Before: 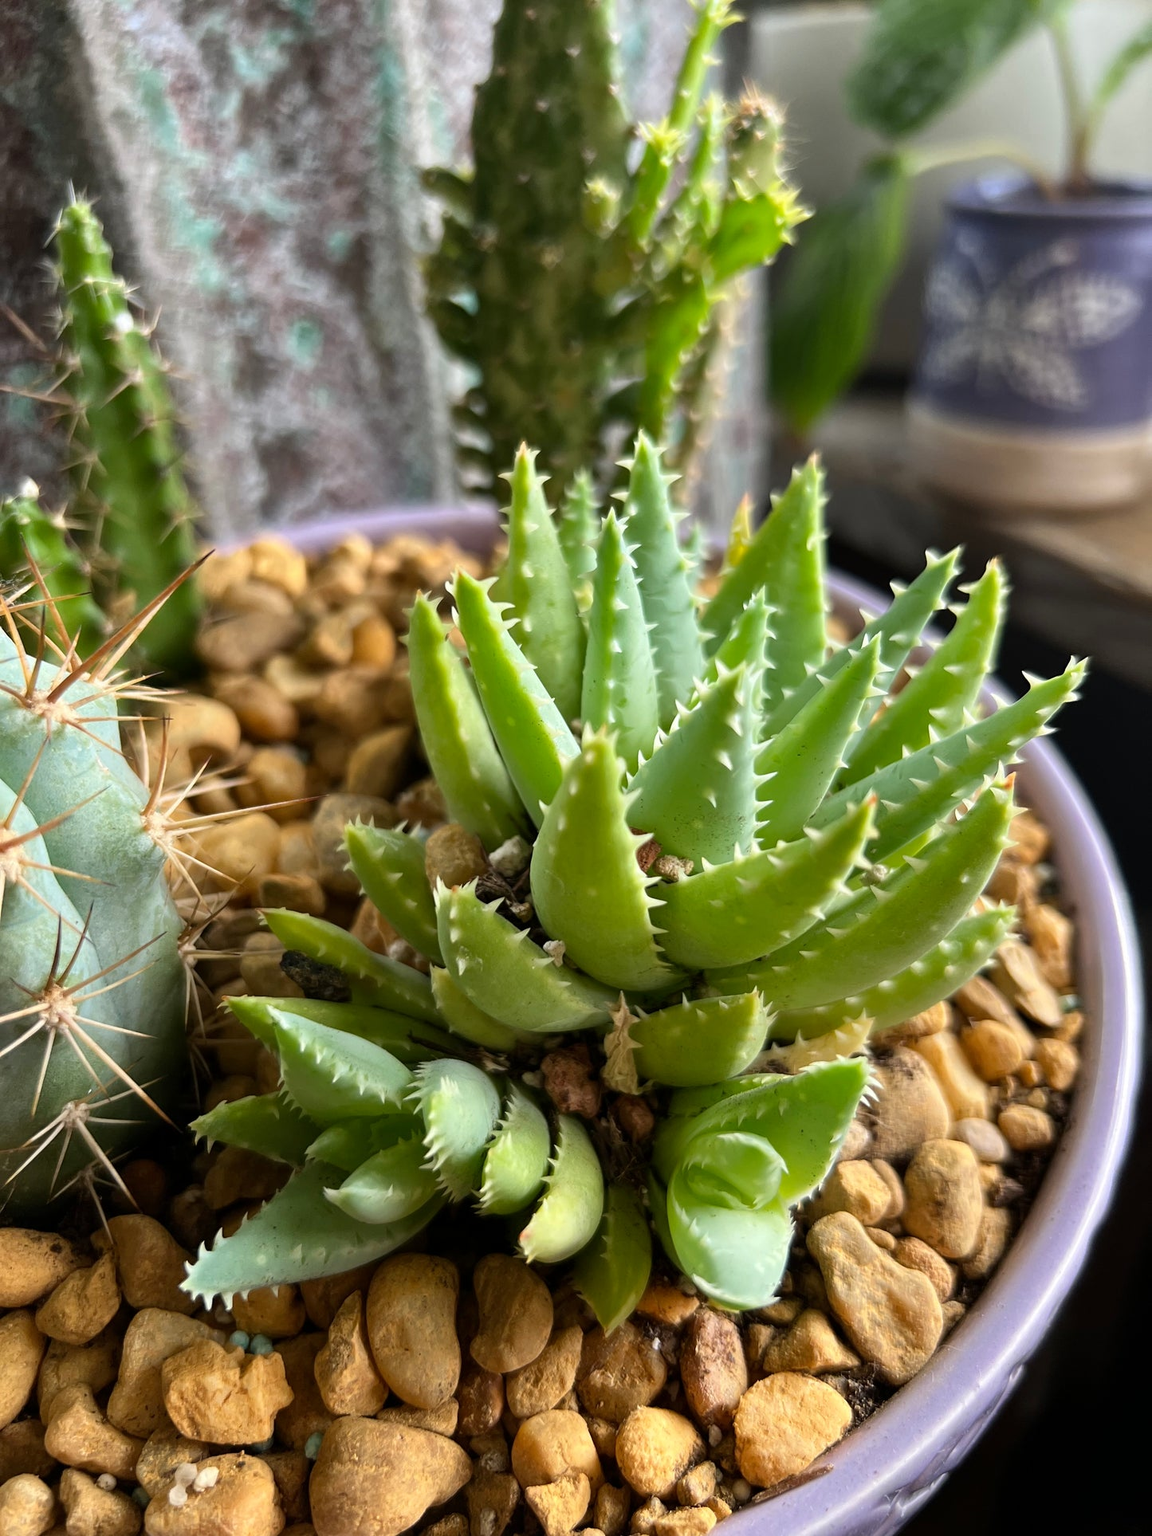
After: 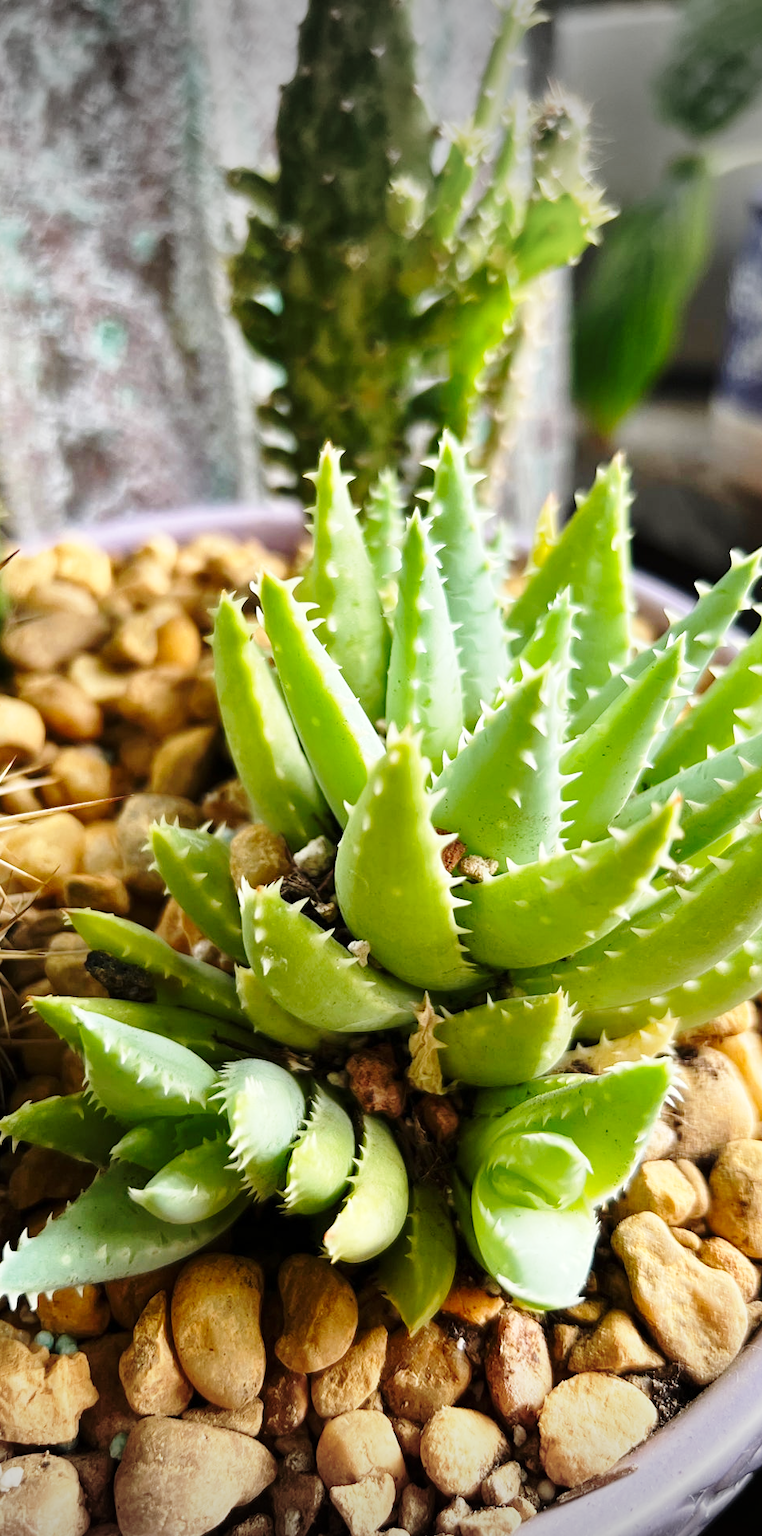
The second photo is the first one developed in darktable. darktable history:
base curve: curves: ch0 [(0, 0) (0.028, 0.03) (0.121, 0.232) (0.46, 0.748) (0.859, 0.968) (1, 1)], preserve colors none
vignetting: fall-off start 99.23%, center (-0.078, 0.069), width/height ratio 1.322, unbound false
crop: left 16.976%, right 16.838%
